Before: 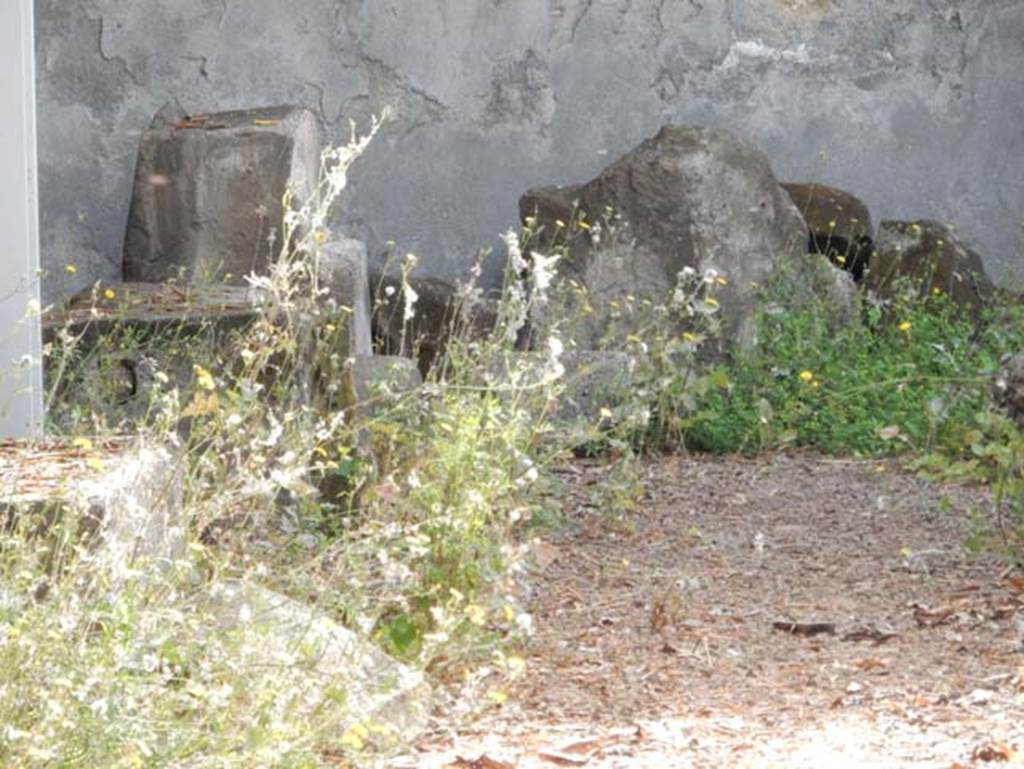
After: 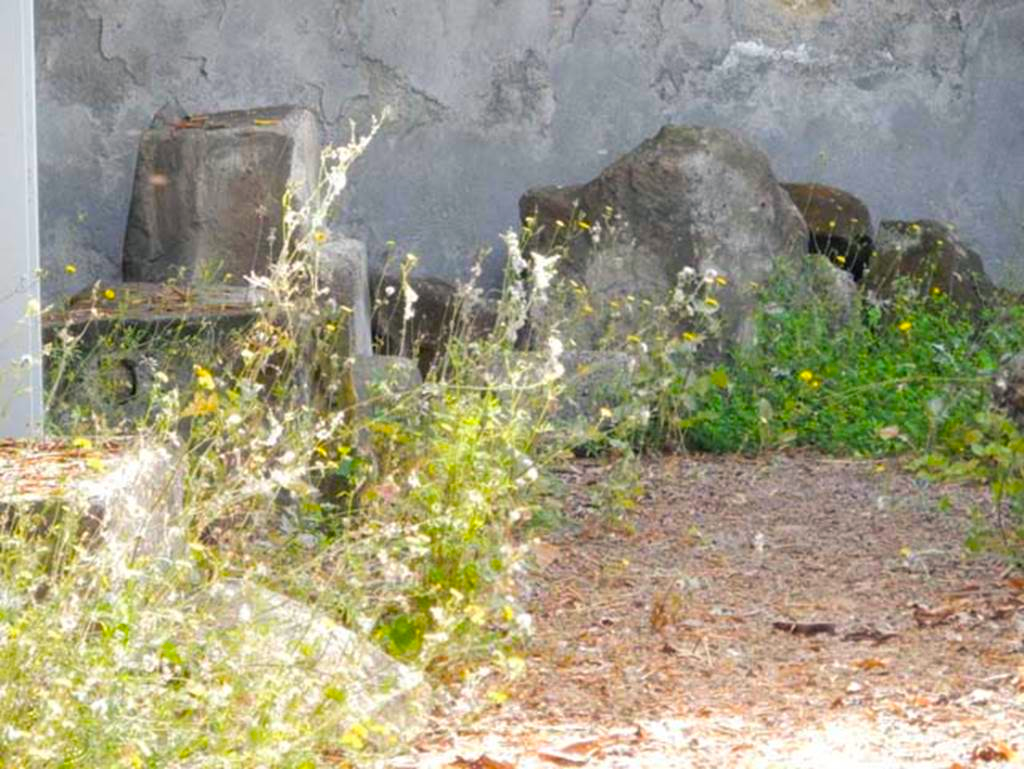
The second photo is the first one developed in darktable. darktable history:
color balance rgb: shadows lift › chroma 2.042%, shadows lift › hue 248.51°, power › hue 307.86°, perceptual saturation grading › global saturation 74.909%, perceptual saturation grading › shadows -30.259%, global vibrance 9.19%
